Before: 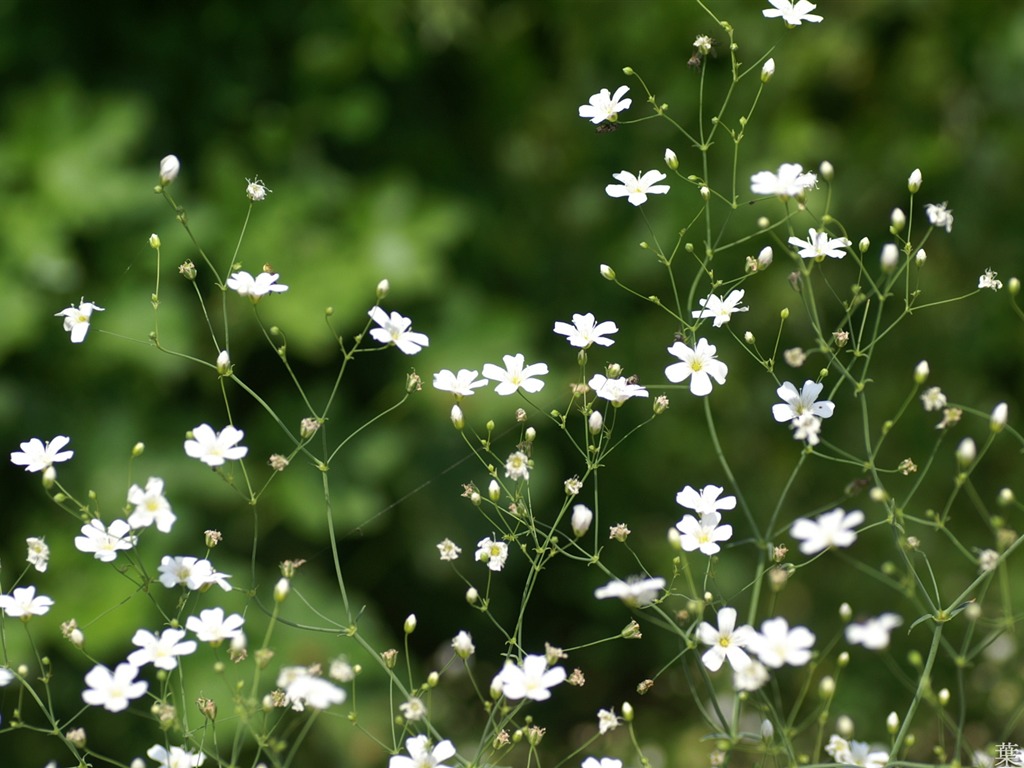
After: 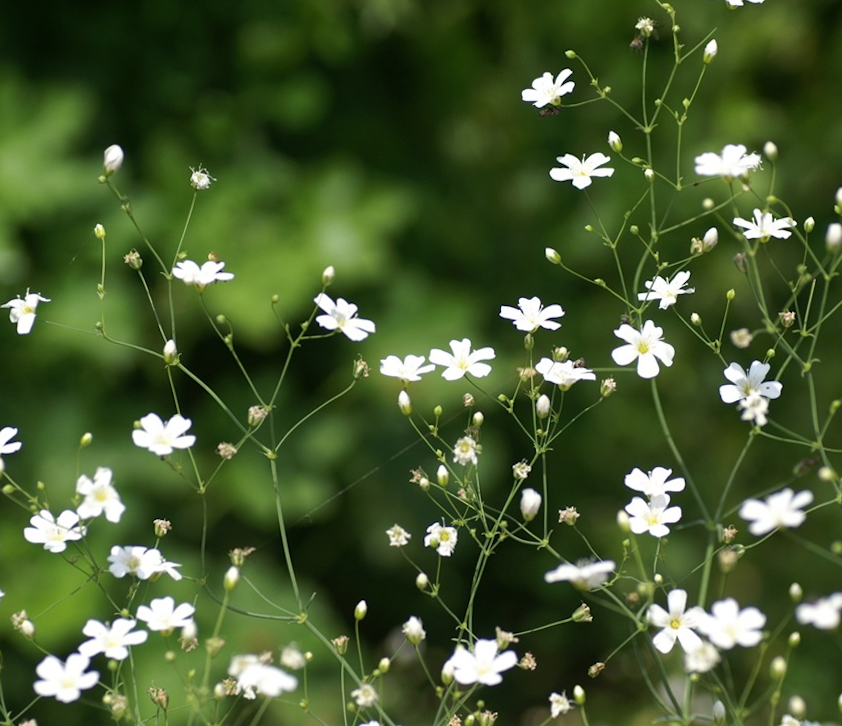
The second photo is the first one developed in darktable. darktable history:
crop and rotate: angle 0.825°, left 4.384%, top 1.04%, right 11.75%, bottom 2.595%
